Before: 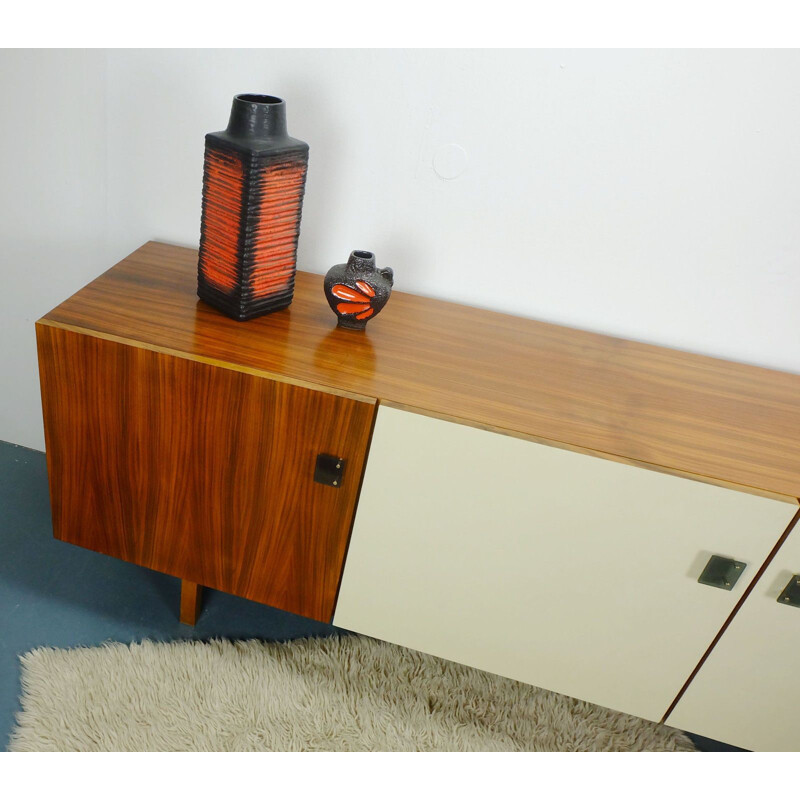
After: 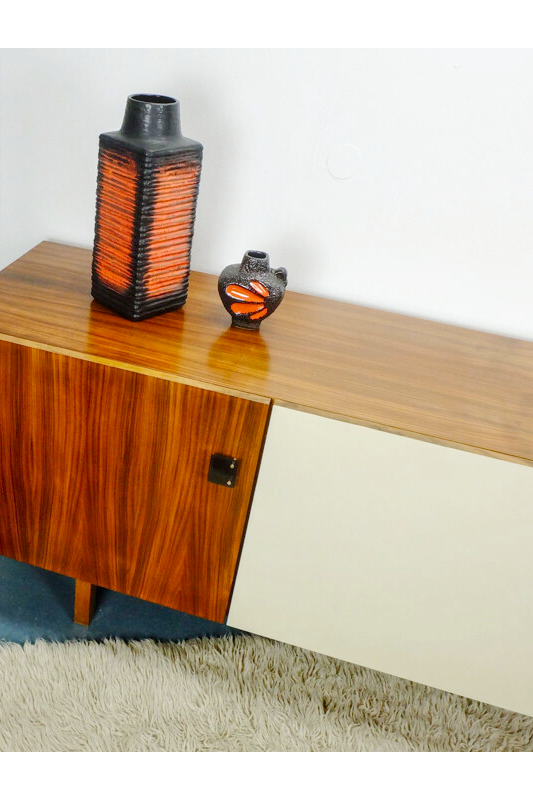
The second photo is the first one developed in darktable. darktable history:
tone curve: curves: ch0 [(0, 0) (0.051, 0.047) (0.102, 0.099) (0.228, 0.275) (0.432, 0.535) (0.695, 0.778) (0.908, 0.946) (1, 1)]; ch1 [(0, 0) (0.339, 0.298) (0.402, 0.363) (0.453, 0.413) (0.485, 0.469) (0.494, 0.493) (0.504, 0.501) (0.525, 0.534) (0.563, 0.595) (0.597, 0.638) (1, 1)]; ch2 [(0, 0) (0.48, 0.48) (0.504, 0.5) (0.539, 0.554) (0.59, 0.63) (0.642, 0.684) (0.824, 0.815) (1, 1)], preserve colors none
local contrast: on, module defaults
crop and rotate: left 13.406%, right 19.928%
